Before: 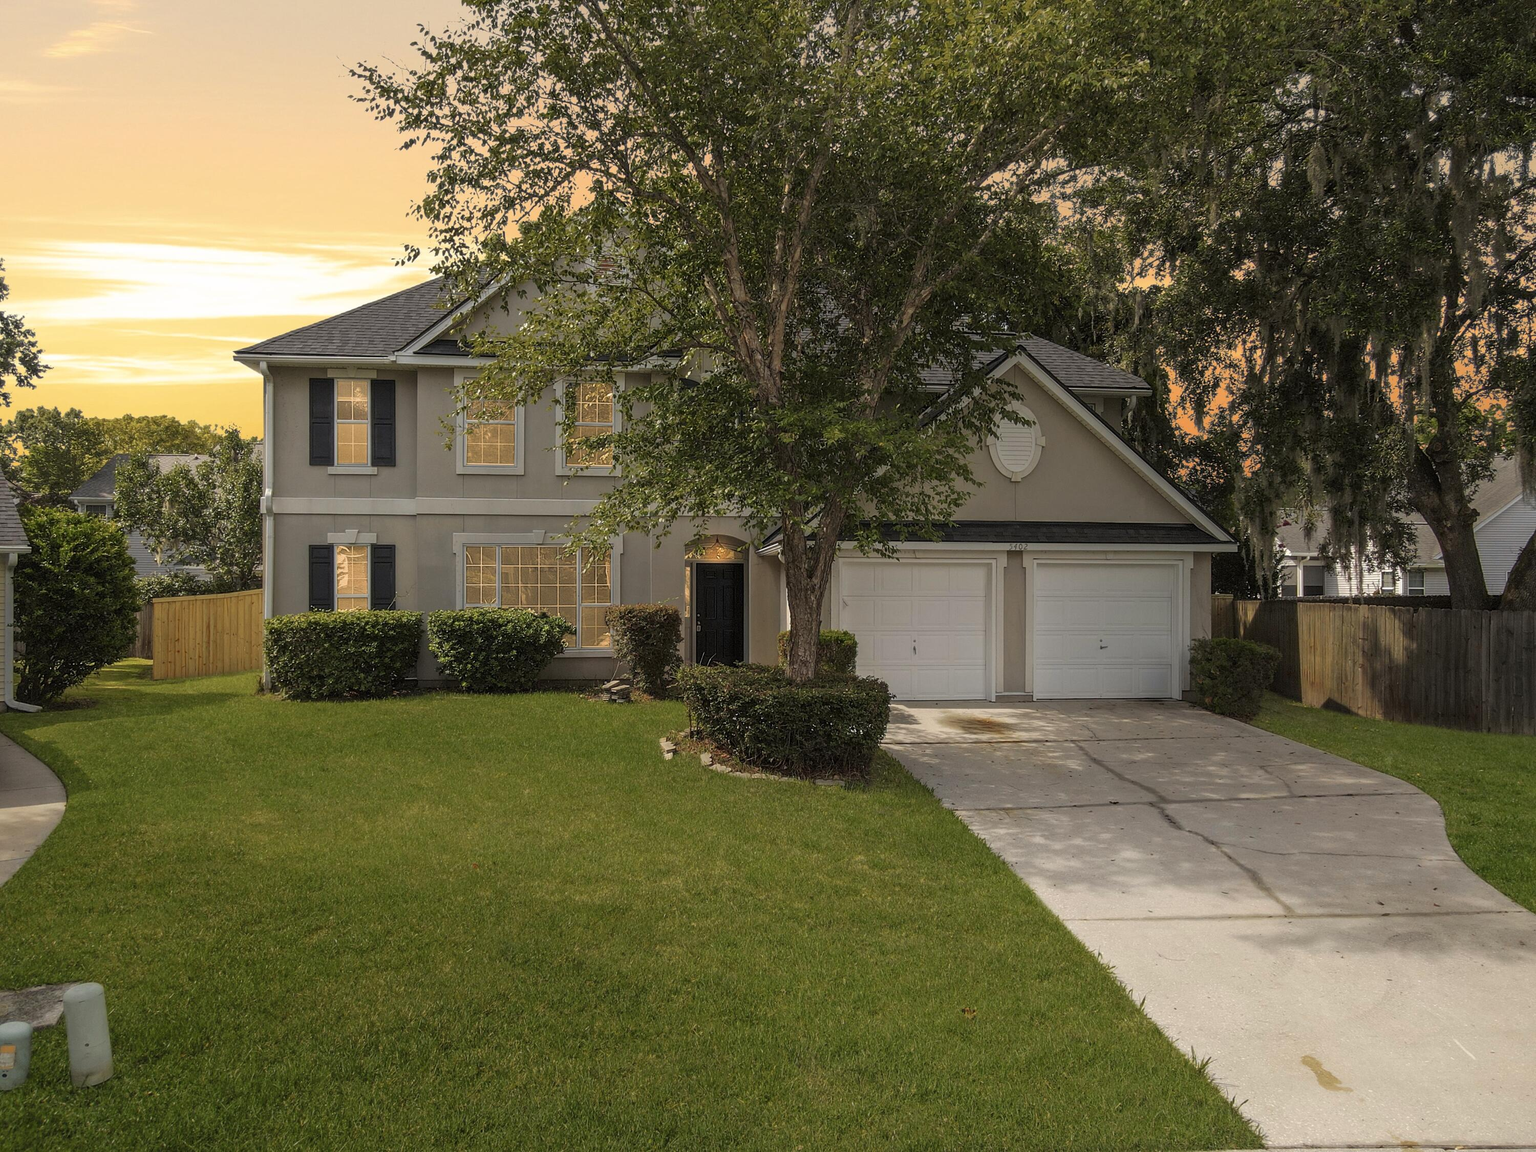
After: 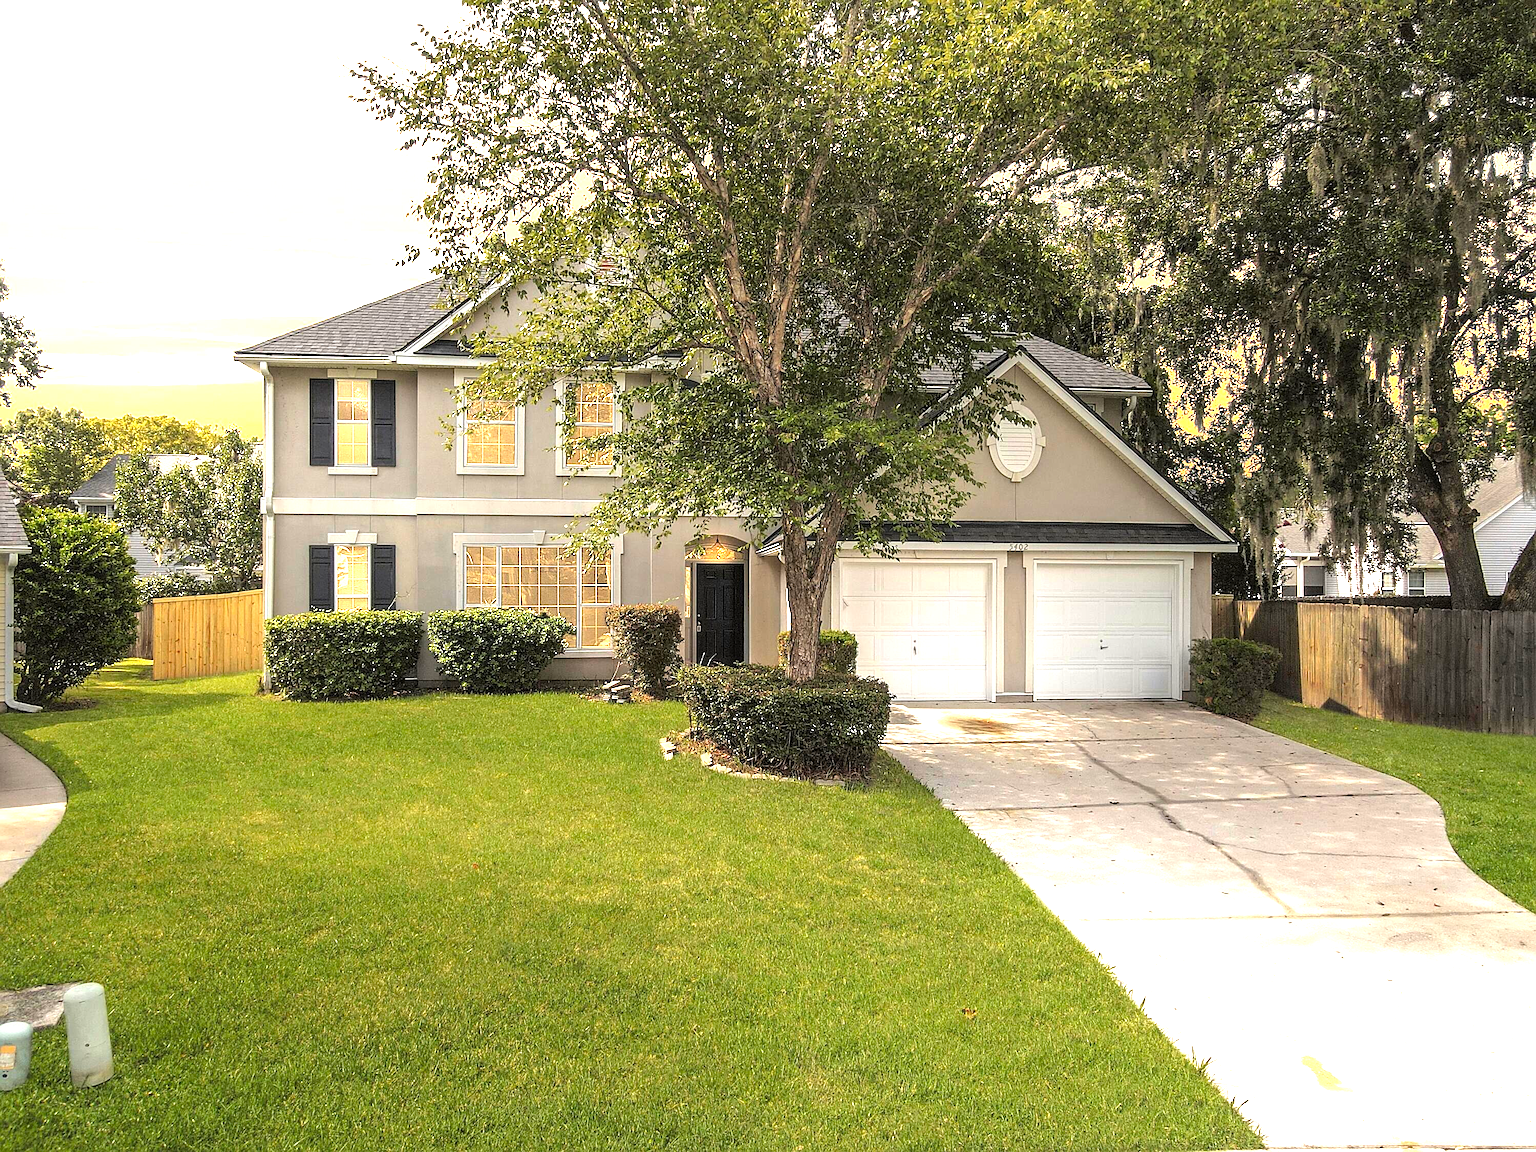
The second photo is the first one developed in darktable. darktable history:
exposure: black level correction 0, exposure 1.107 EV, compensate highlight preservation false
tone equalizer: -8 EV -0.745 EV, -7 EV -0.696 EV, -6 EV -0.634 EV, -5 EV -0.363 EV, -3 EV 0.393 EV, -2 EV 0.6 EV, -1 EV 0.684 EV, +0 EV 0.762 EV
sharpen: on, module defaults
